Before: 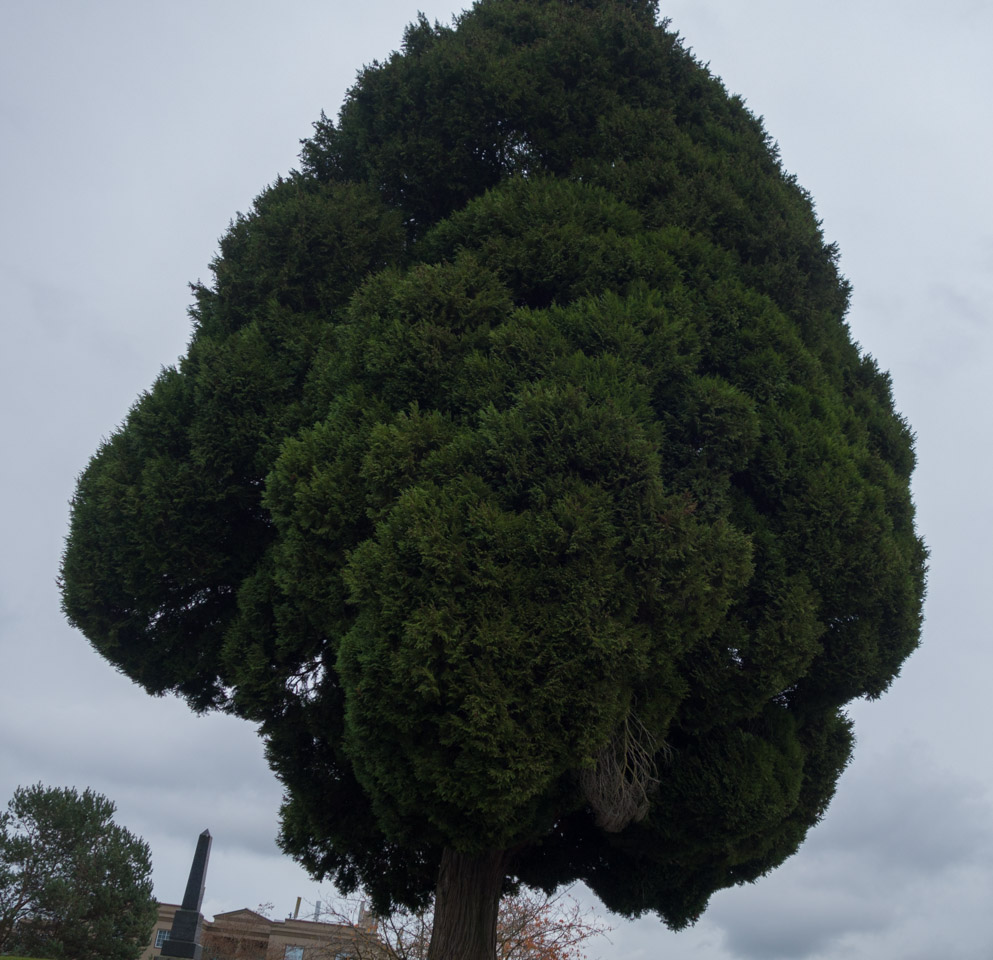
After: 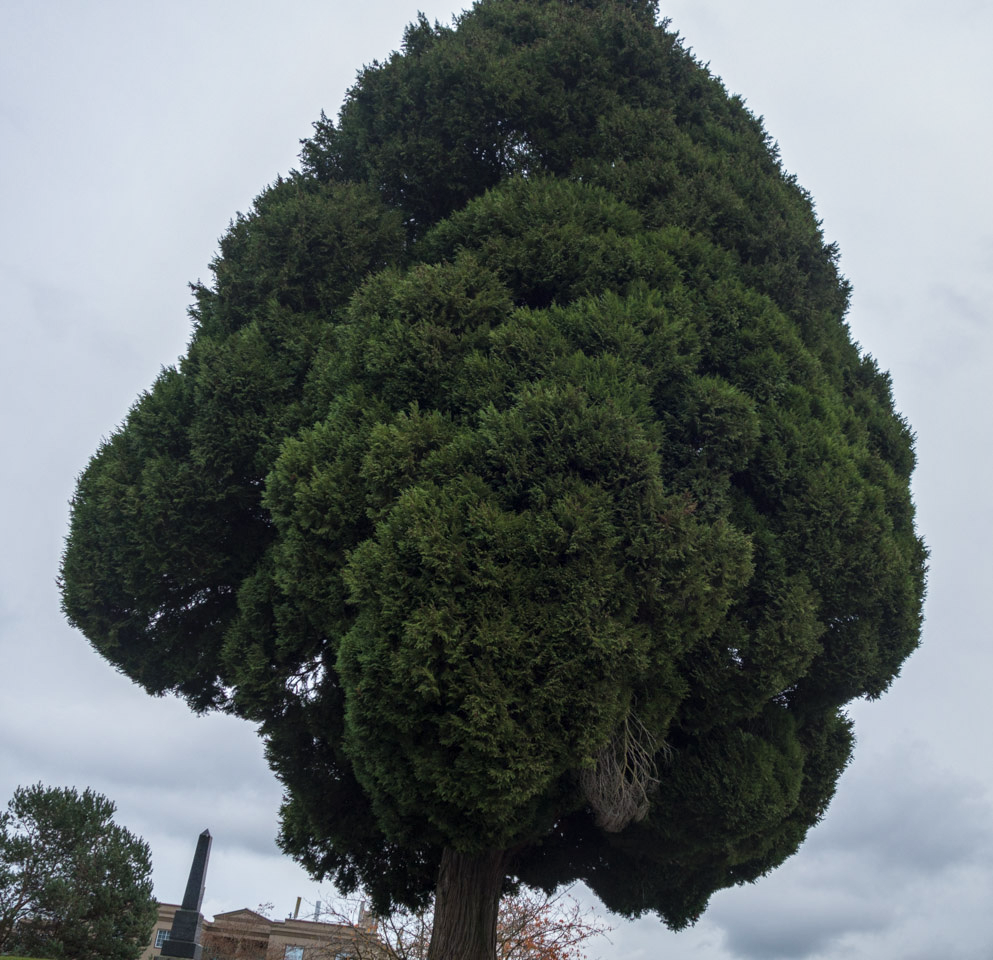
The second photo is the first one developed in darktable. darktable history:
local contrast: detail 130%
base curve: curves: ch0 [(0, 0) (0.688, 0.865) (1, 1)], preserve colors none
